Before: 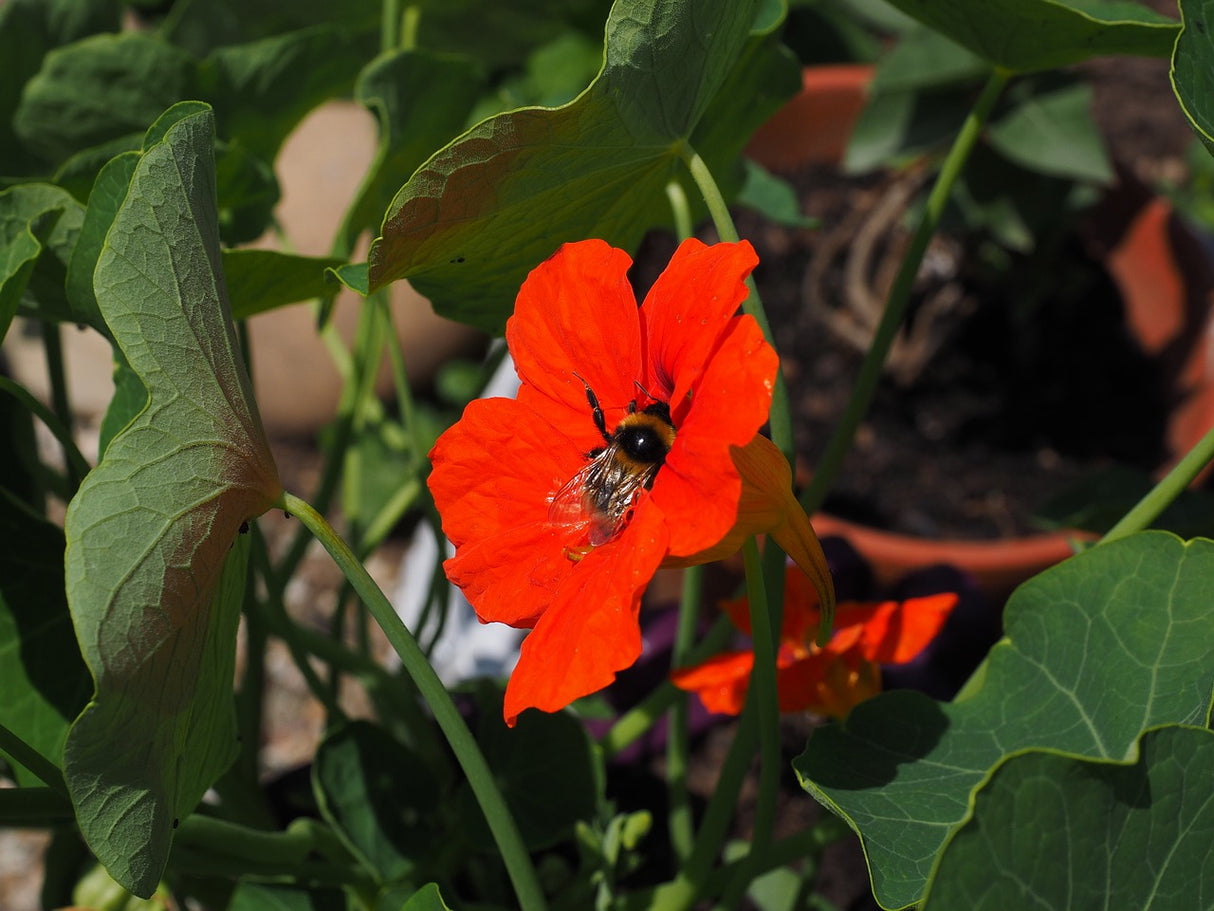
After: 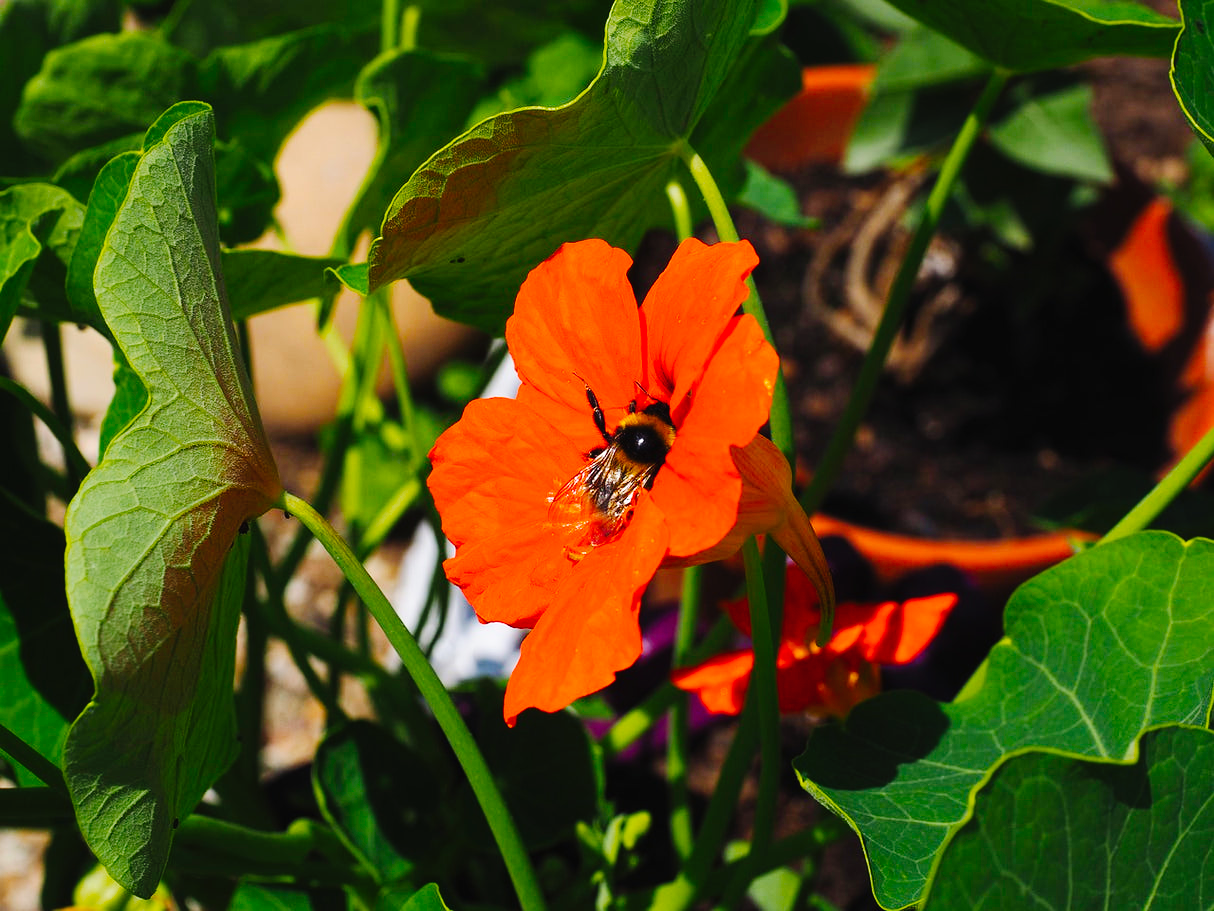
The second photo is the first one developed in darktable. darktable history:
color balance rgb: perceptual saturation grading › global saturation 10.197%, perceptual brilliance grading › highlights 8.508%, perceptual brilliance grading › mid-tones 3.74%, perceptual brilliance grading › shadows 2.311%, global vibrance 40.42%
tone curve: curves: ch0 [(0, 0.014) (0.12, 0.096) (0.386, 0.49) (0.54, 0.684) (0.751, 0.855) (0.89, 0.943) (0.998, 0.989)]; ch1 [(0, 0) (0.133, 0.099) (0.437, 0.41) (0.5, 0.5) (0.517, 0.536) (0.548, 0.575) (0.582, 0.631) (0.627, 0.688) (0.836, 0.868) (1, 1)]; ch2 [(0, 0) (0.374, 0.341) (0.456, 0.443) (0.478, 0.49) (0.501, 0.5) (0.528, 0.538) (0.55, 0.6) (0.572, 0.63) (0.702, 0.765) (1, 1)], preserve colors none
